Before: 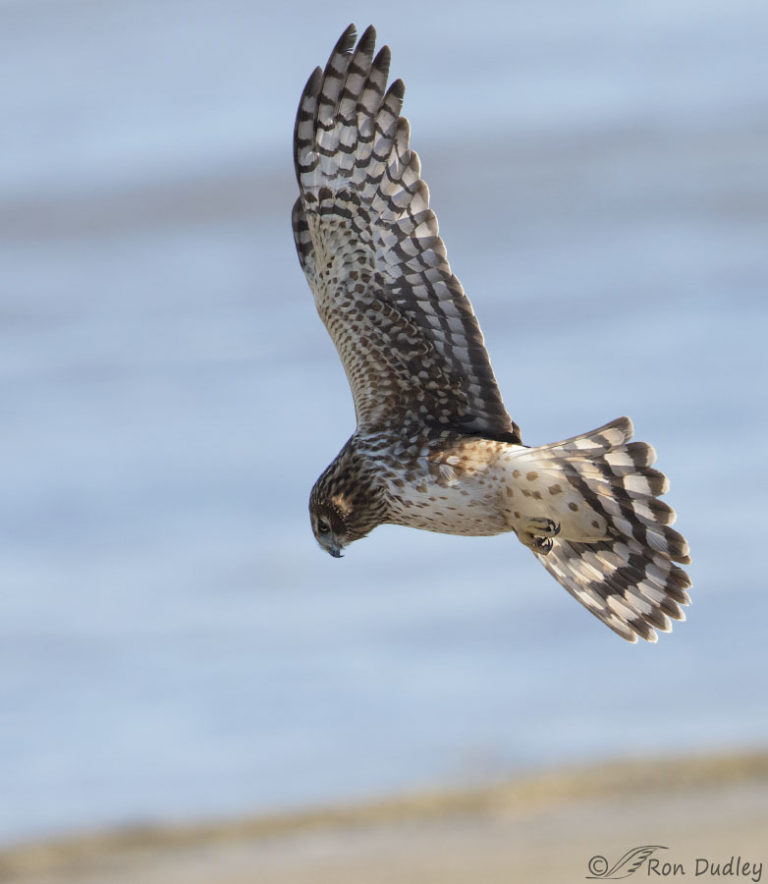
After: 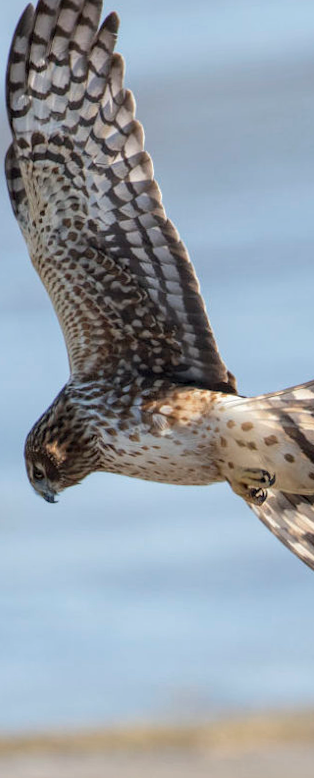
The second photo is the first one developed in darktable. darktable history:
crop: left 33.452%, top 6.025%, right 23.155%
rotate and perspective: rotation 0.062°, lens shift (vertical) 0.115, lens shift (horizontal) -0.133, crop left 0.047, crop right 0.94, crop top 0.061, crop bottom 0.94
local contrast: on, module defaults
white balance: red 1, blue 1
